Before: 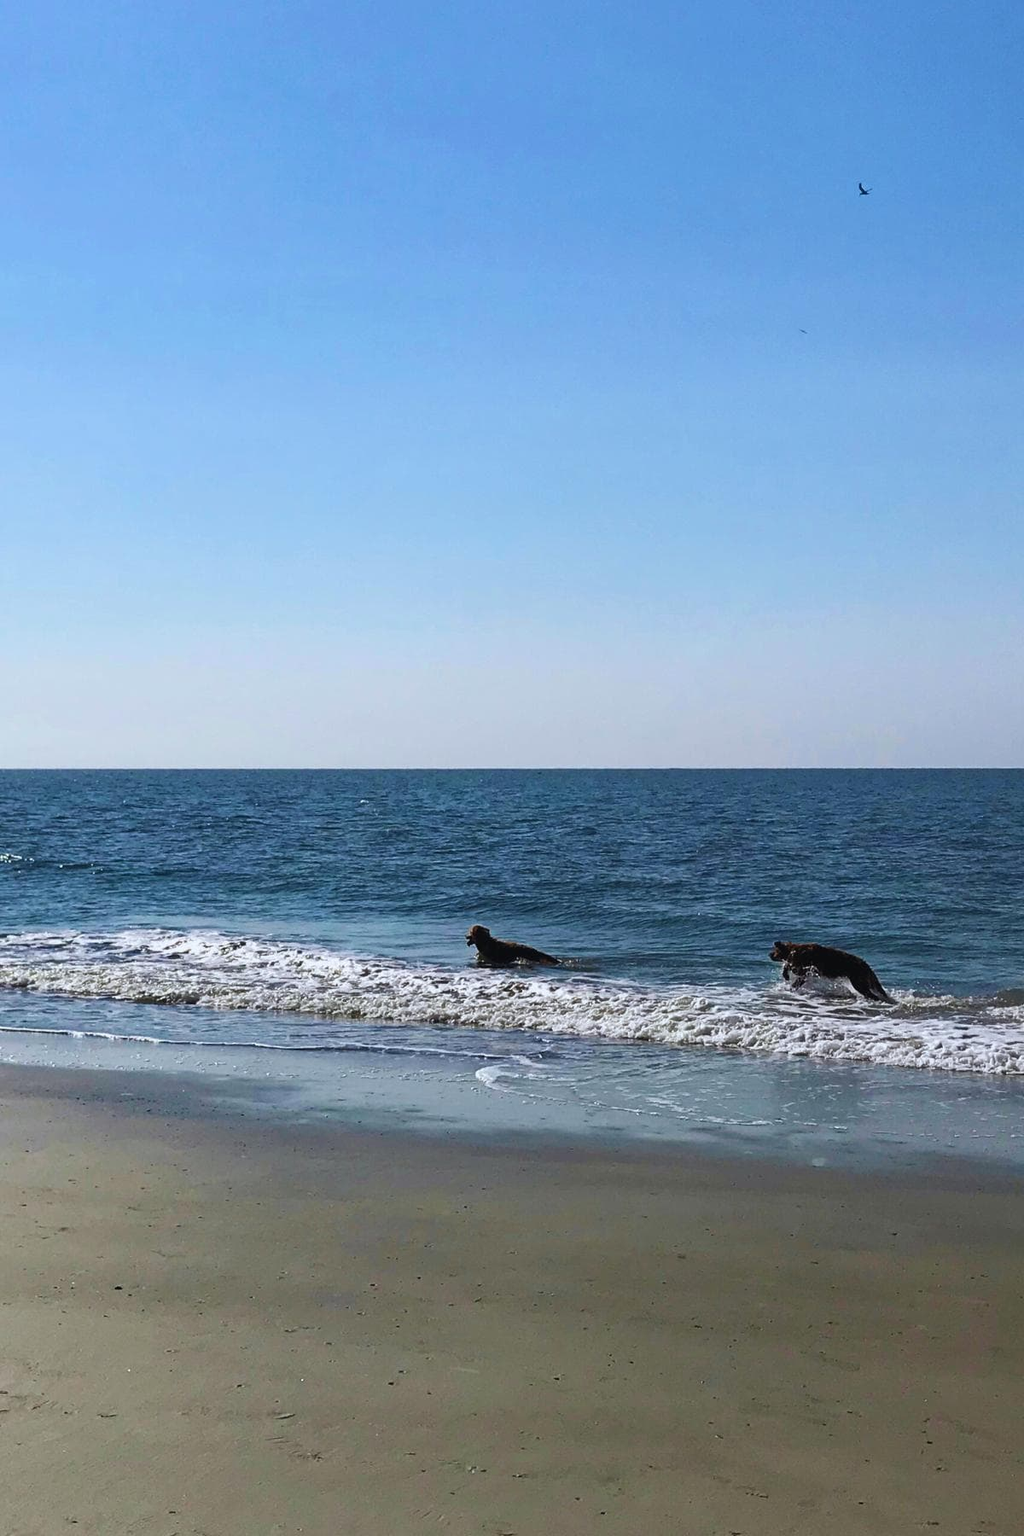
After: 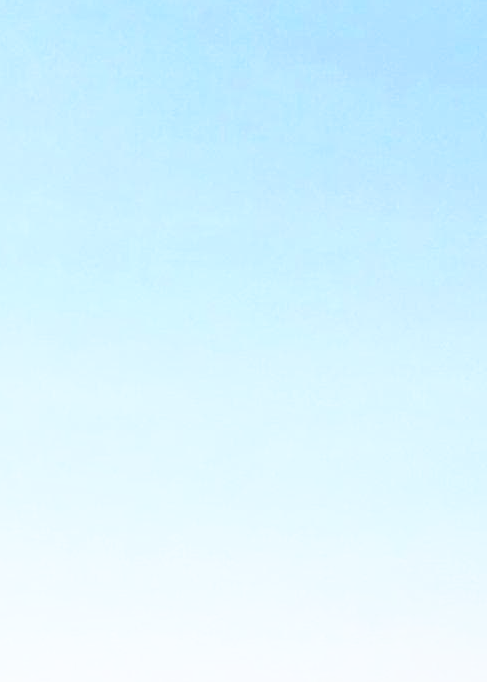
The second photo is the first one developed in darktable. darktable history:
crop: left 15.452%, top 5.459%, right 43.956%, bottom 56.62%
local contrast: highlights 100%, shadows 100%, detail 120%, midtone range 0.2
base curve: curves: ch0 [(0, 0) (0.007, 0.004) (0.027, 0.03) (0.046, 0.07) (0.207, 0.54) (0.442, 0.872) (0.673, 0.972) (1, 1)], preserve colors none
